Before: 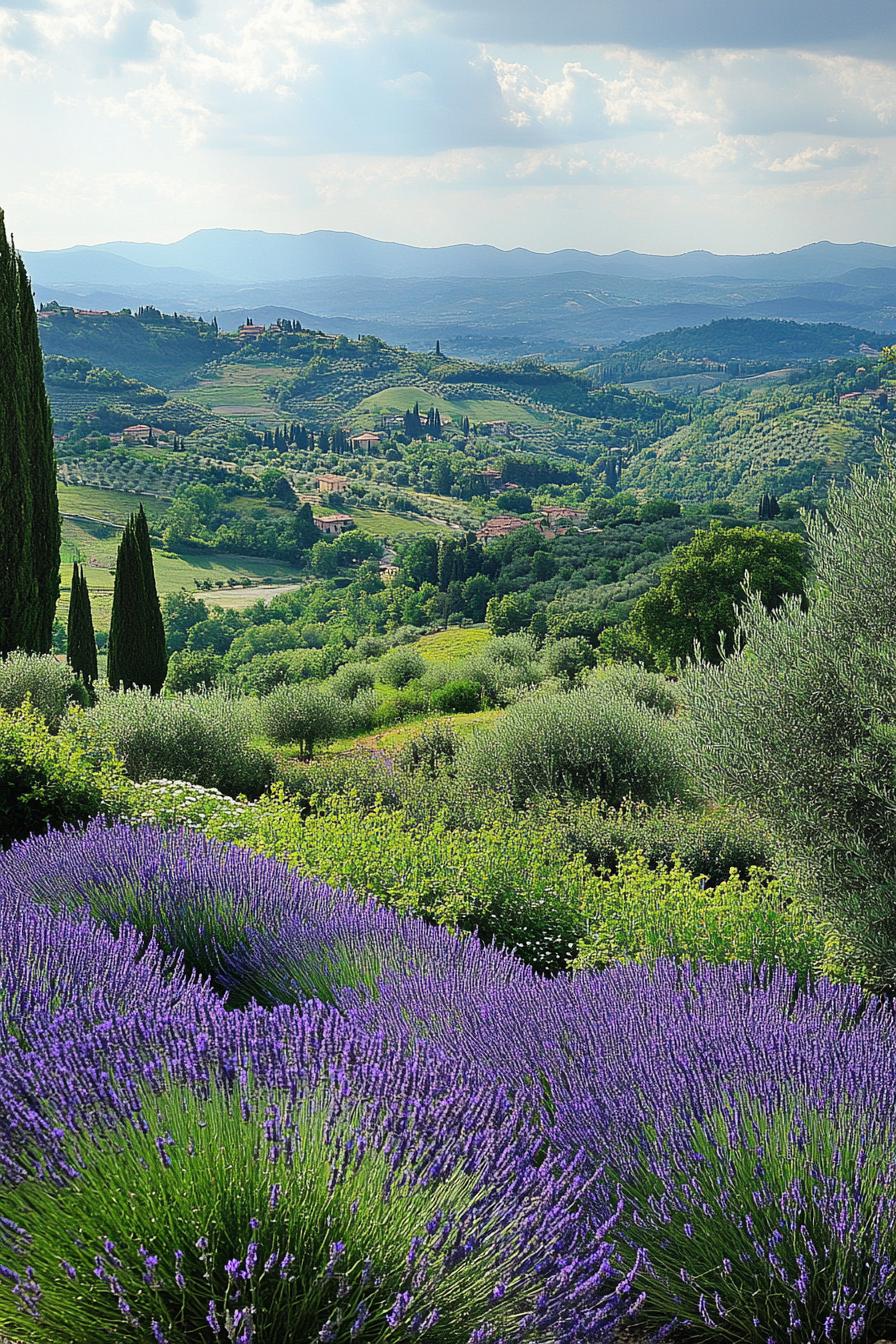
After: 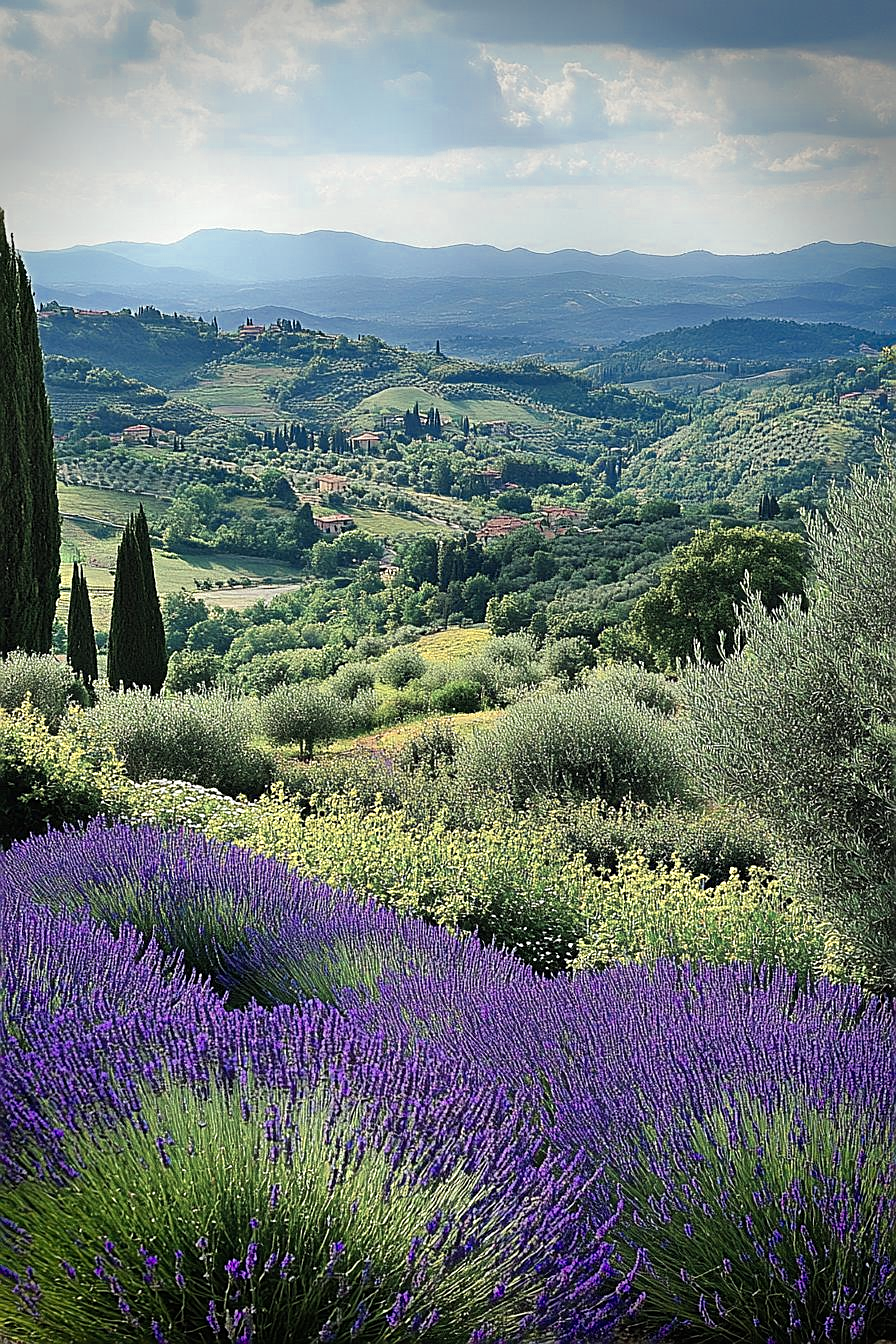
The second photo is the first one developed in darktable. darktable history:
color zones: curves: ch0 [(0, 0.473) (0.001, 0.473) (0.226, 0.548) (0.4, 0.589) (0.525, 0.54) (0.728, 0.403) (0.999, 0.473) (1, 0.473)]; ch1 [(0, 0.619) (0.001, 0.619) (0.234, 0.388) (0.4, 0.372) (0.528, 0.422) (0.732, 0.53) (0.999, 0.619) (1, 0.619)]; ch2 [(0, 0.547) (0.001, 0.547) (0.226, 0.45) (0.4, 0.525) (0.525, 0.585) (0.8, 0.511) (0.999, 0.547) (1, 0.547)]
vignetting: fall-off start 76.59%, fall-off radius 26.74%, saturation 0.377, width/height ratio 0.968, unbound false
sharpen: on, module defaults
